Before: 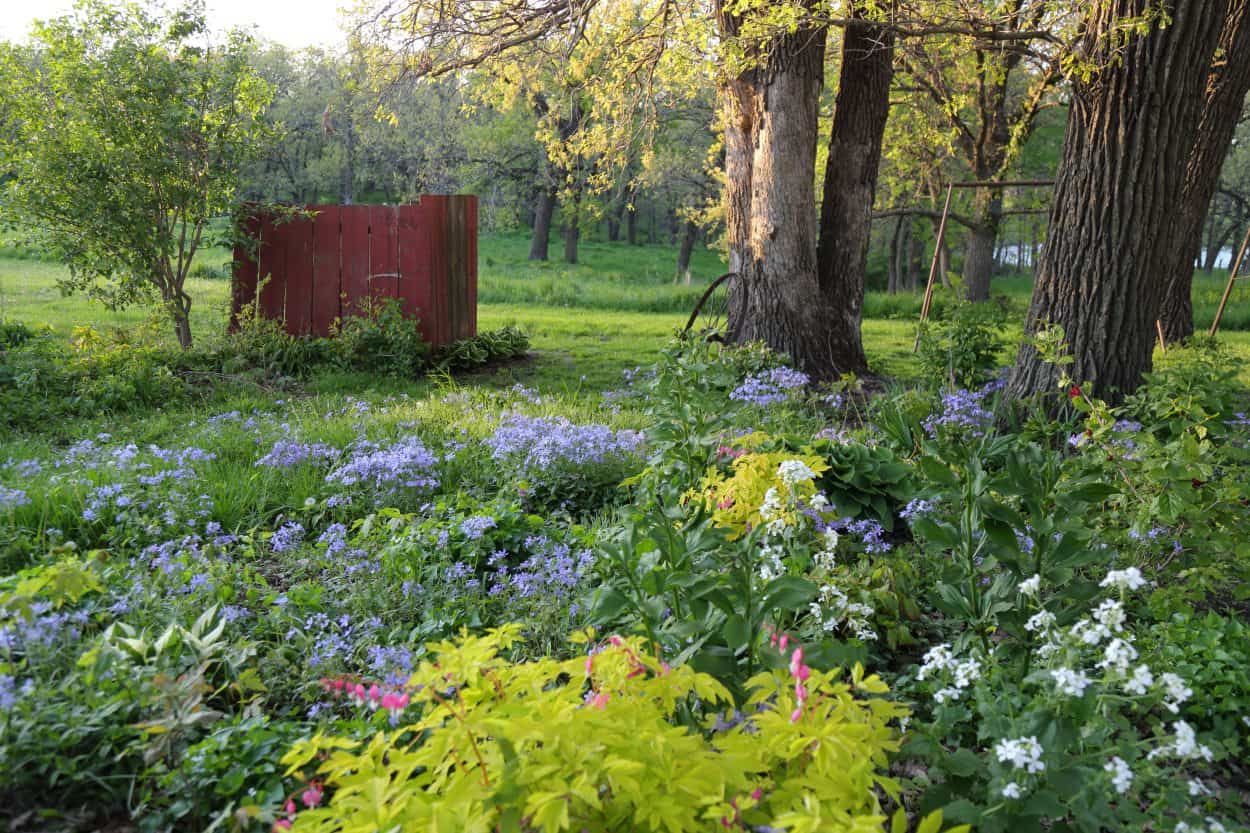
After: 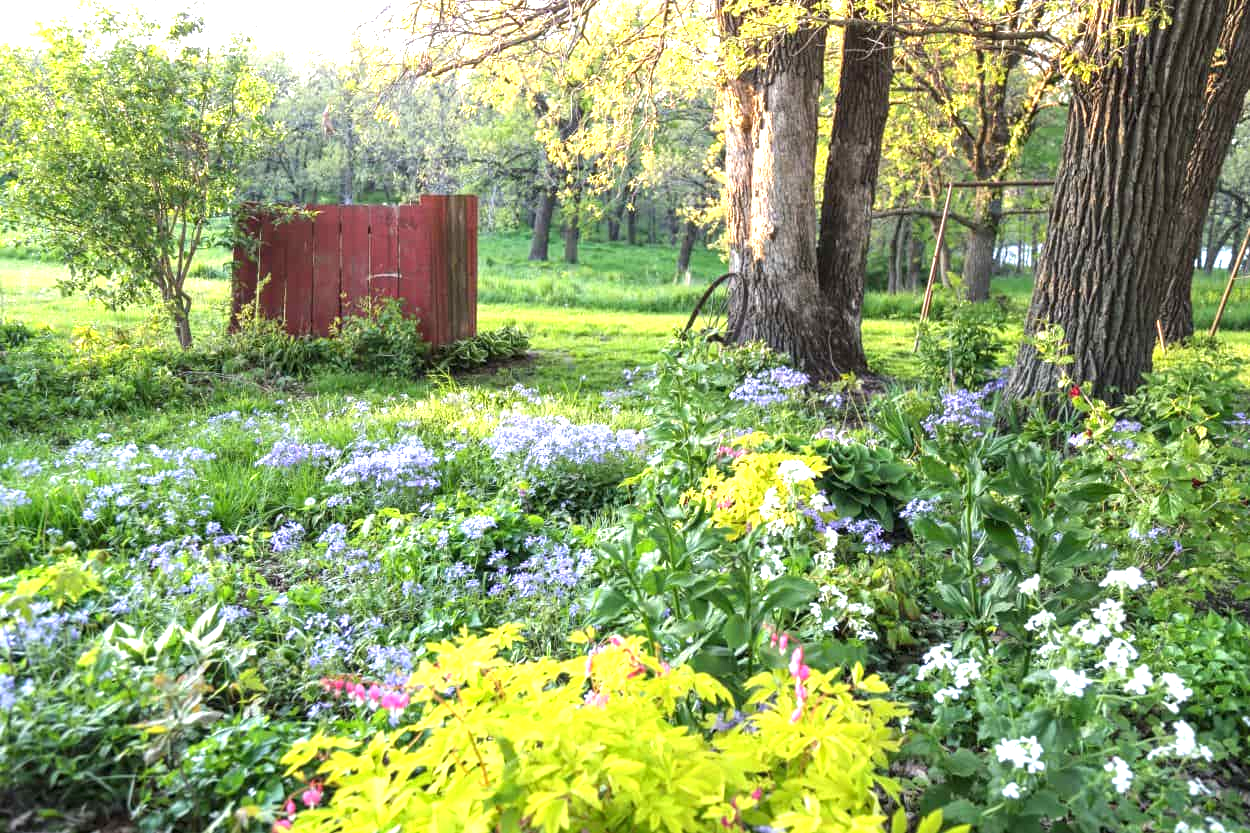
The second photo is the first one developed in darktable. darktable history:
exposure: black level correction 0, exposure 1.277 EV, compensate highlight preservation false
local contrast: on, module defaults
